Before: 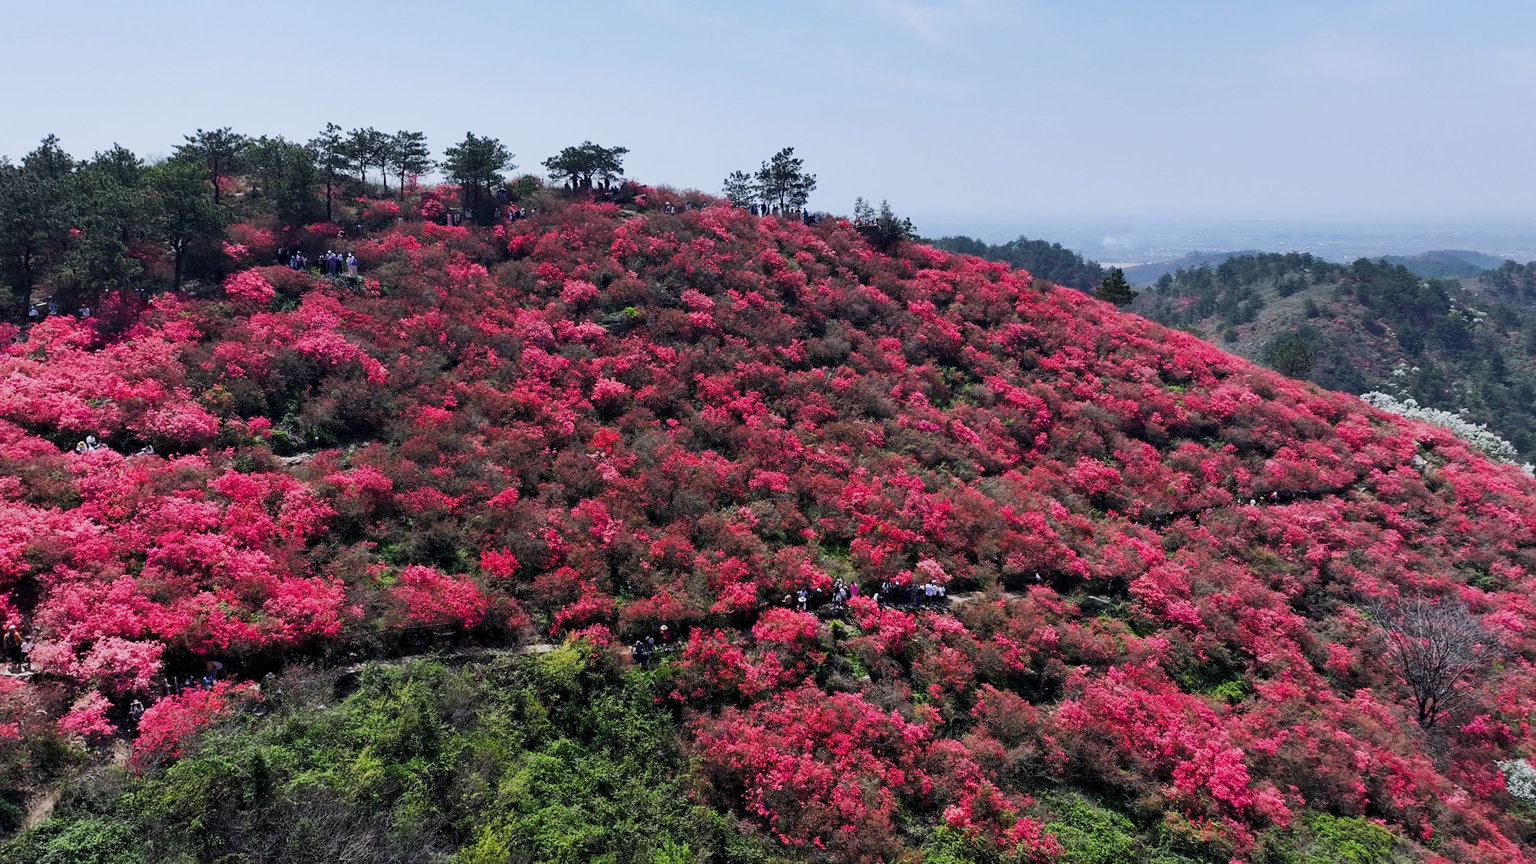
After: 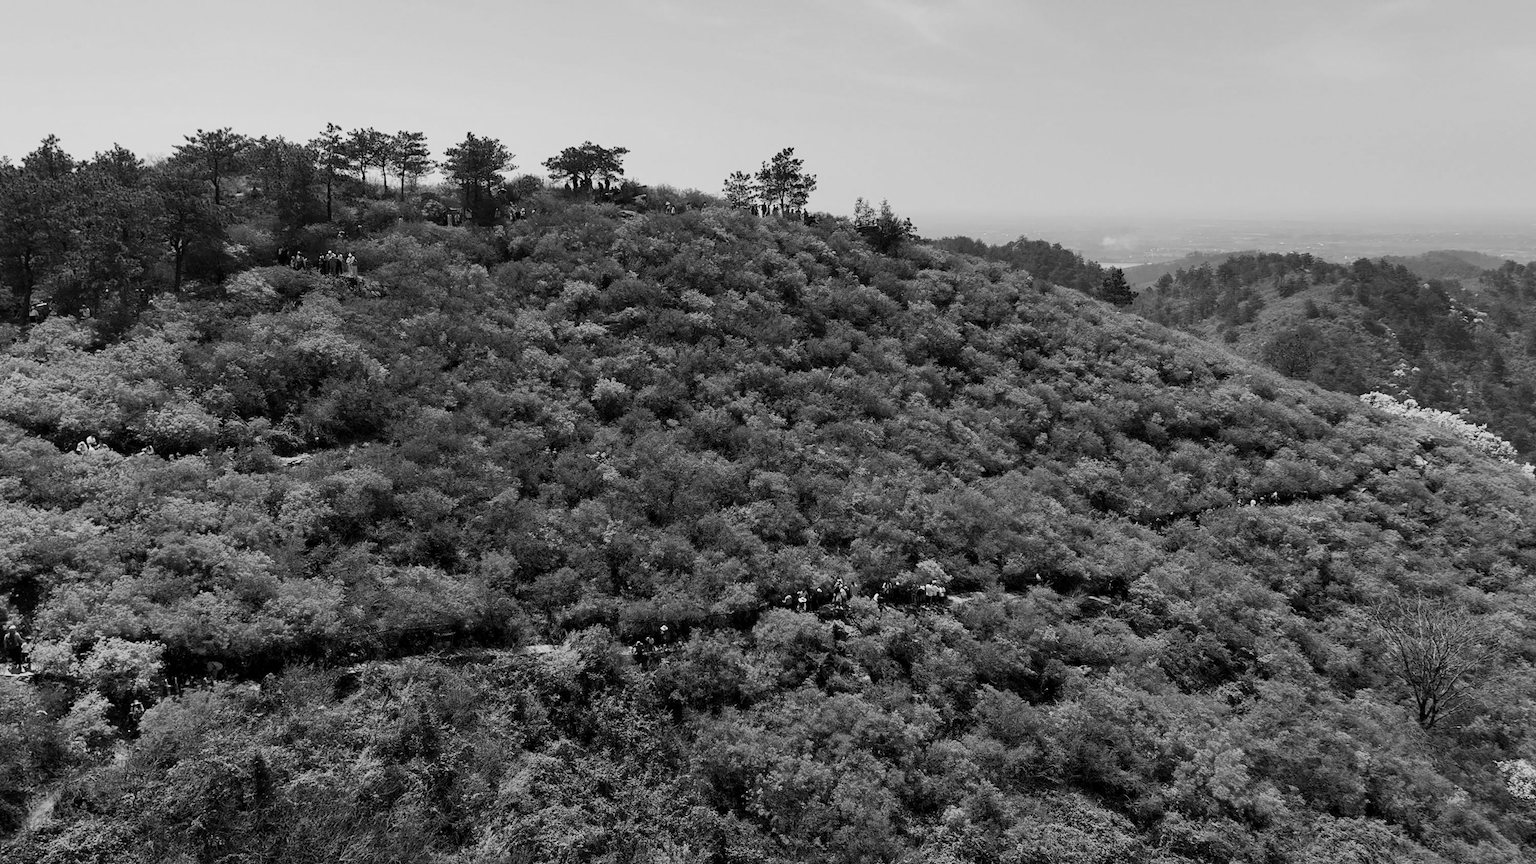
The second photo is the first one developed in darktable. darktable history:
monochrome: a 32, b 64, size 2.3, highlights 1
color correction: saturation 0.99
